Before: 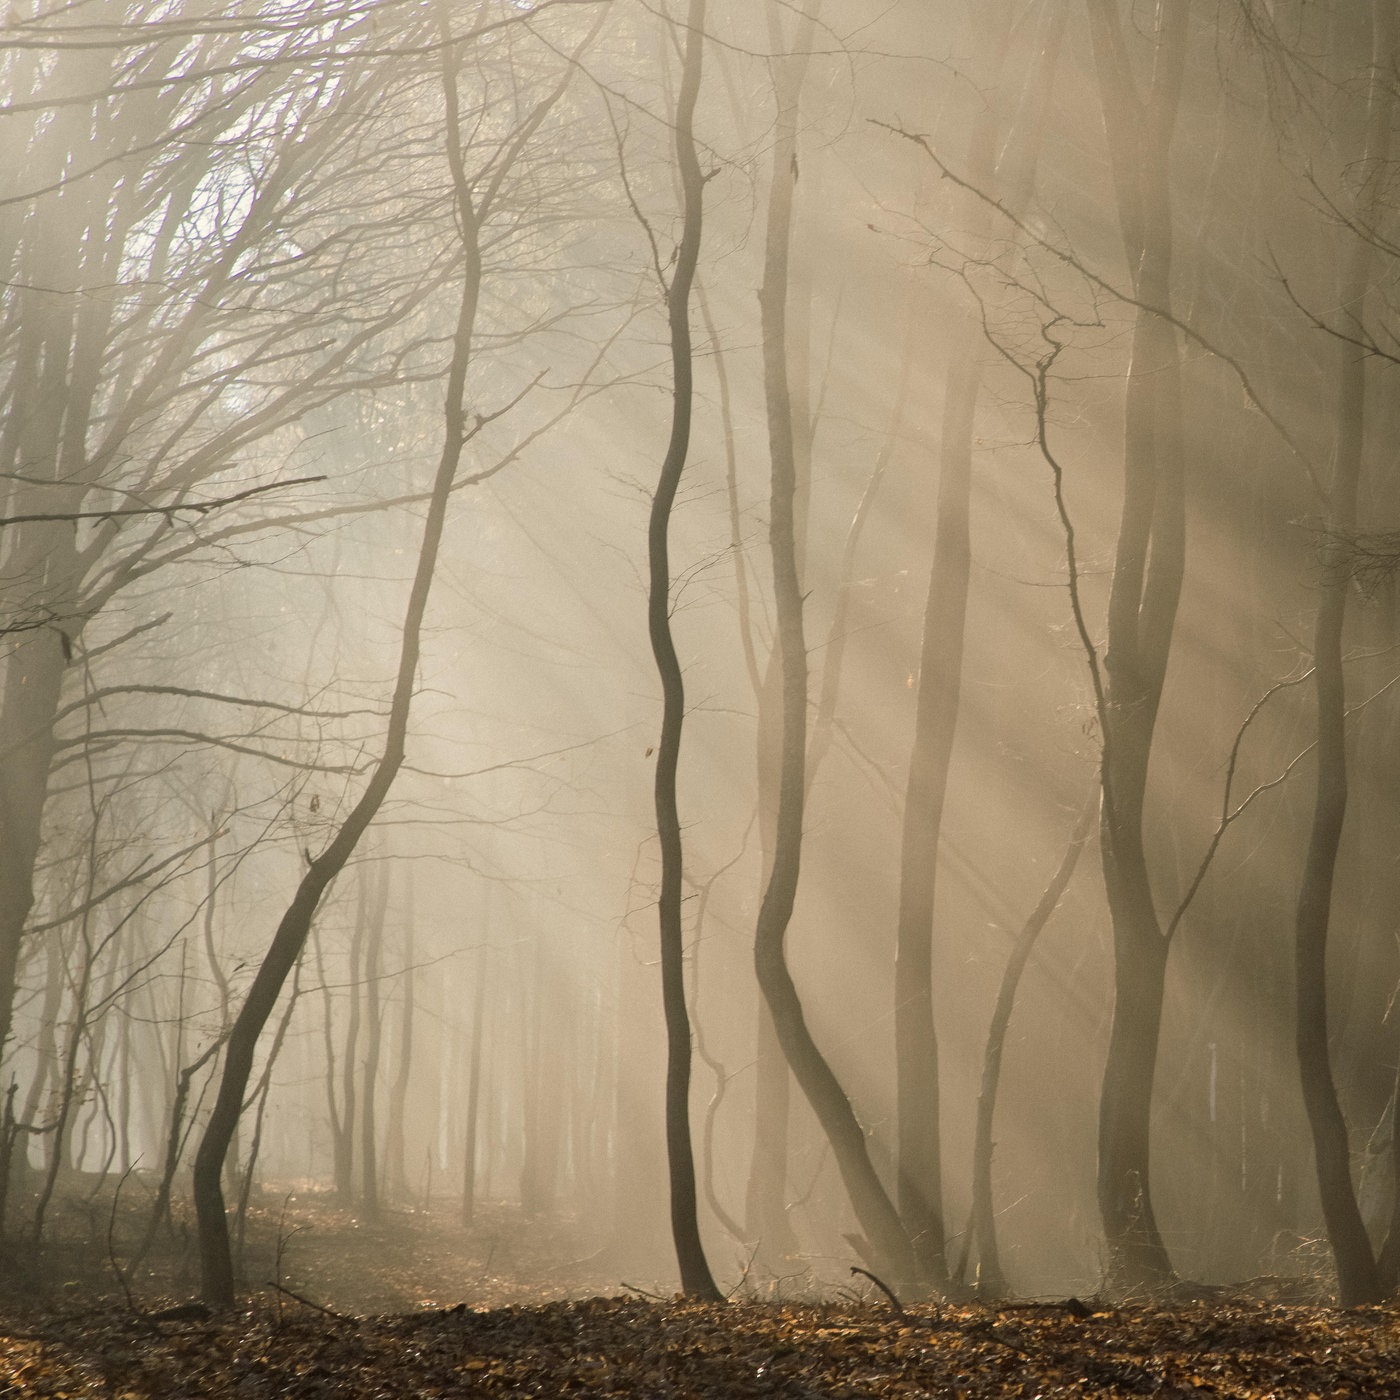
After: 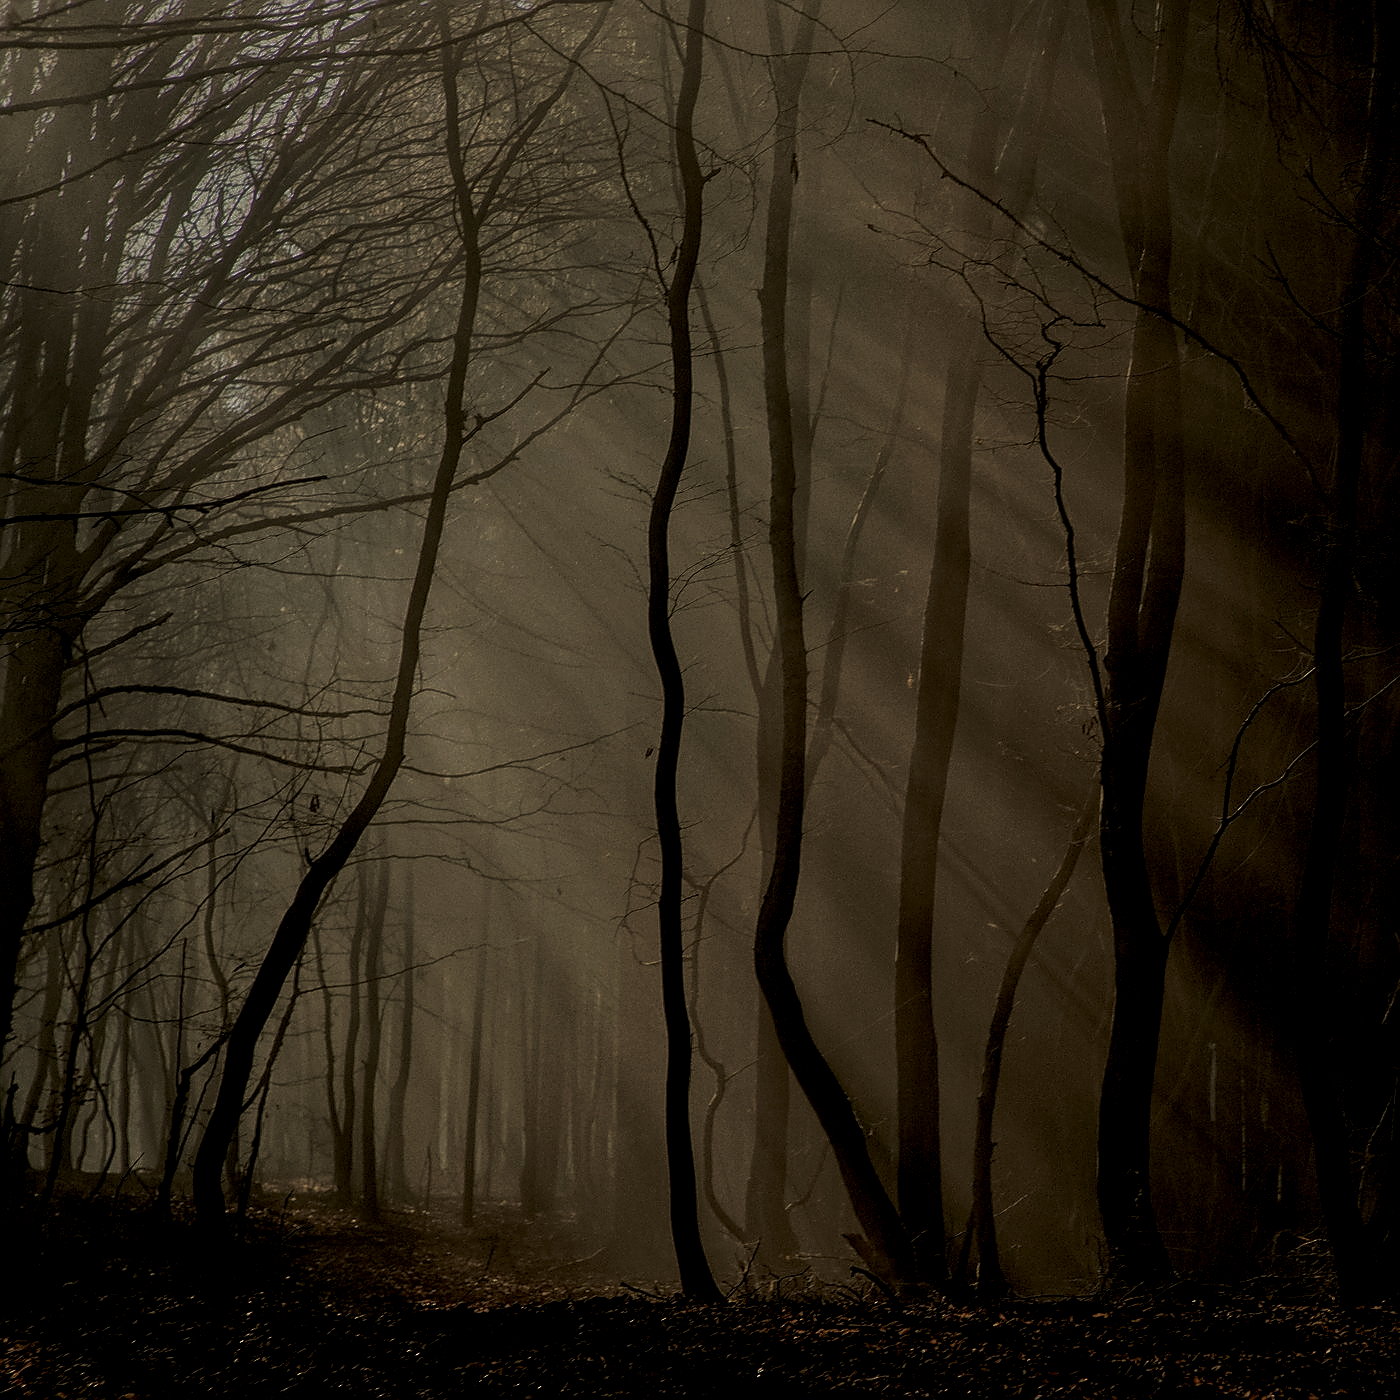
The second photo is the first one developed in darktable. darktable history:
white balance: emerald 1
tone equalizer: -8 EV 0.25 EV, -7 EV 0.417 EV, -6 EV 0.417 EV, -5 EV 0.25 EV, -3 EV -0.25 EV, -2 EV -0.417 EV, -1 EV -0.417 EV, +0 EV -0.25 EV, edges refinement/feathering 500, mask exposure compensation -1.57 EV, preserve details guided filter
sharpen: radius 1.4, amount 1.25, threshold 0.7
contrast brightness saturation: brightness -1, saturation 1
local contrast: highlights 20%, shadows 30%, detail 200%, midtone range 0.2
split-toning: shadows › hue 46.8°, shadows › saturation 0.17, highlights › hue 316.8°, highlights › saturation 0.27, balance -51.82
